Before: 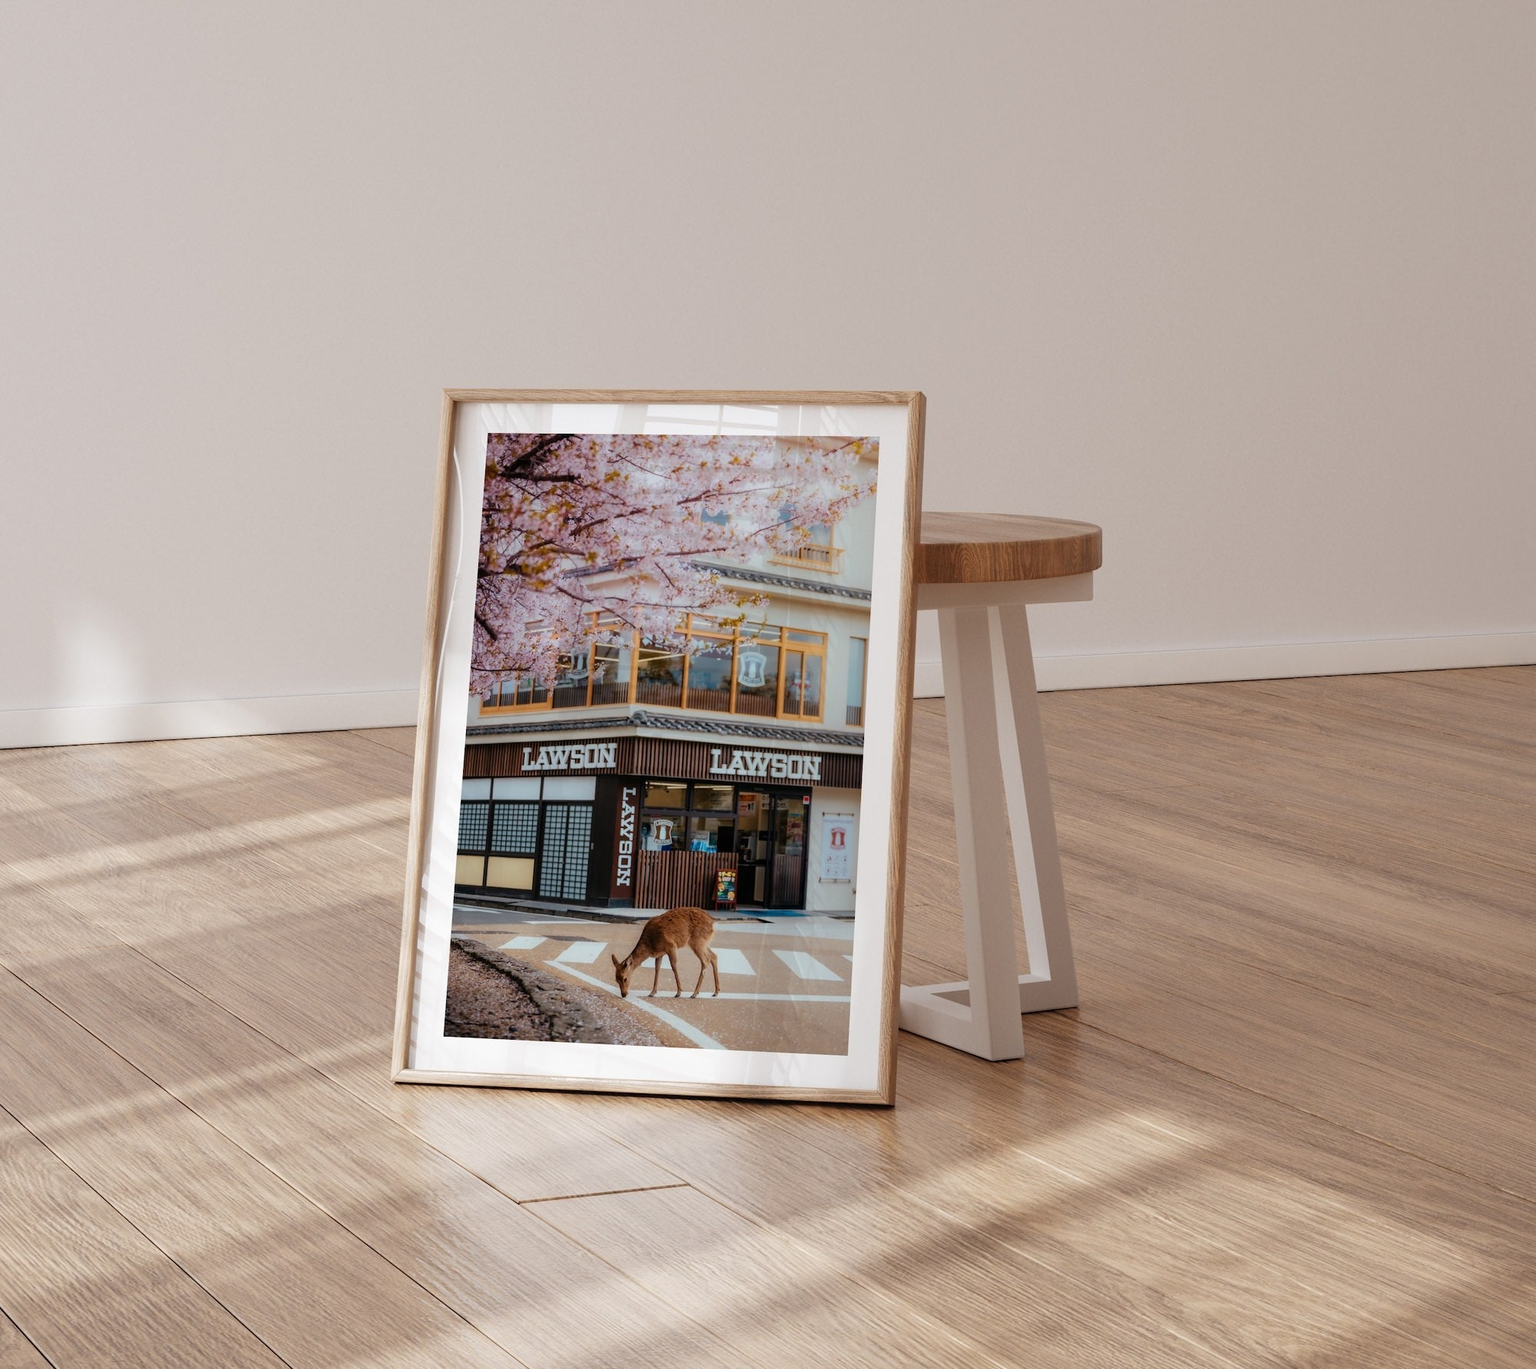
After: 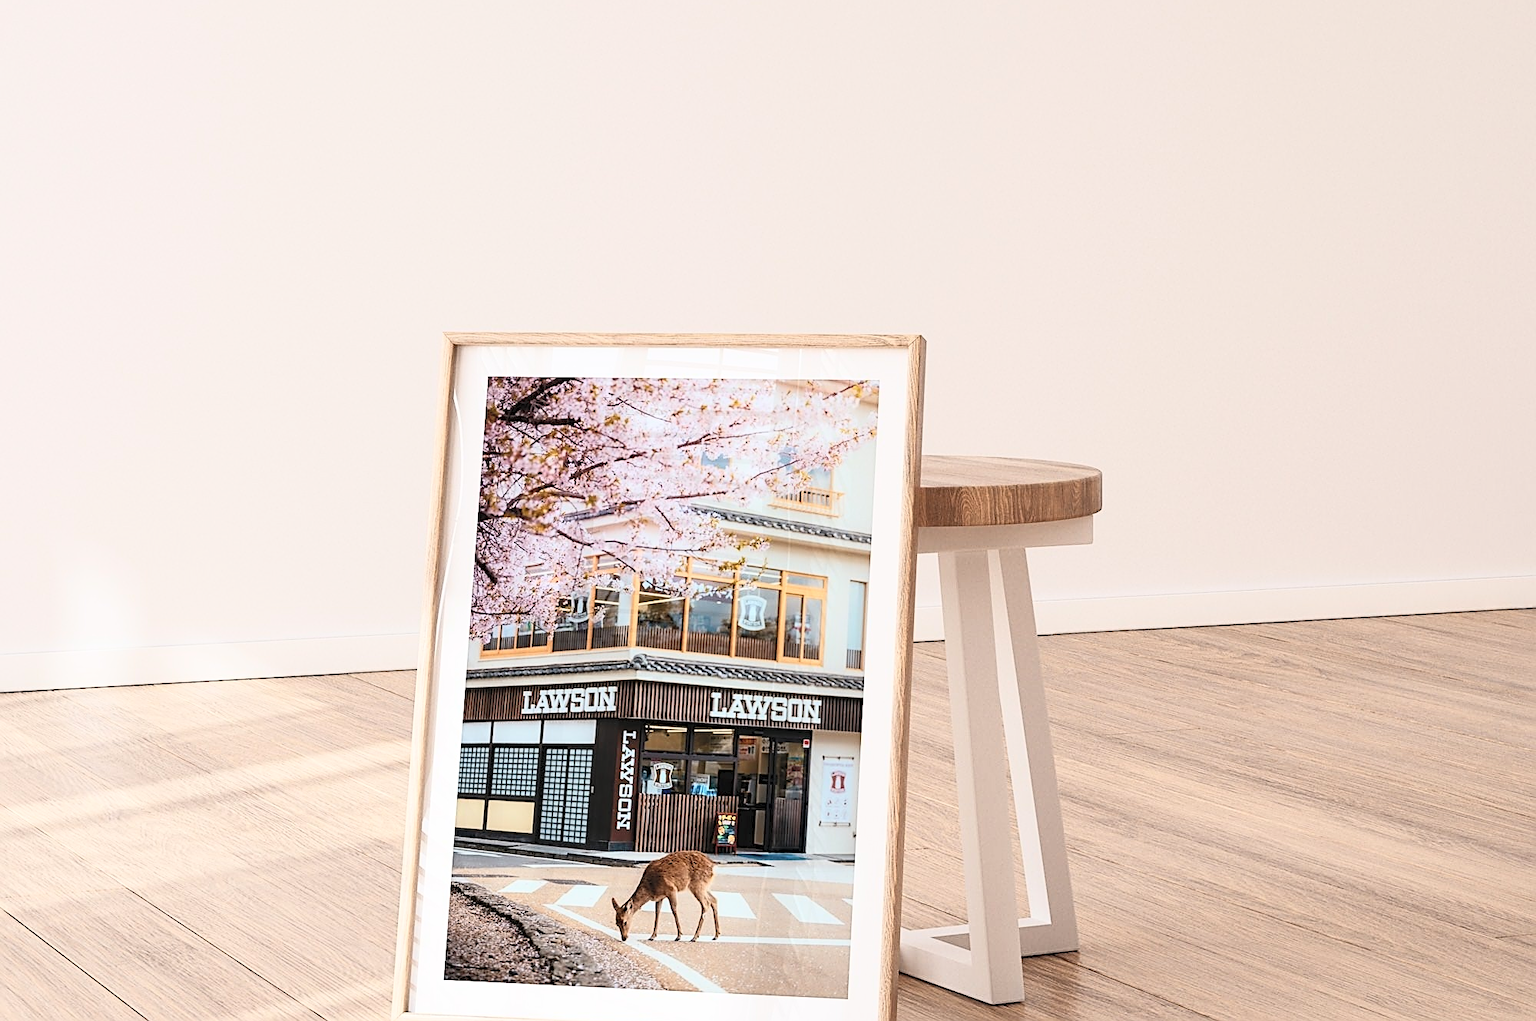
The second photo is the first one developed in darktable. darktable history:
contrast brightness saturation: contrast 0.376, brightness 0.529
sharpen: amount 0.906
crop: top 4.17%, bottom 21.209%
